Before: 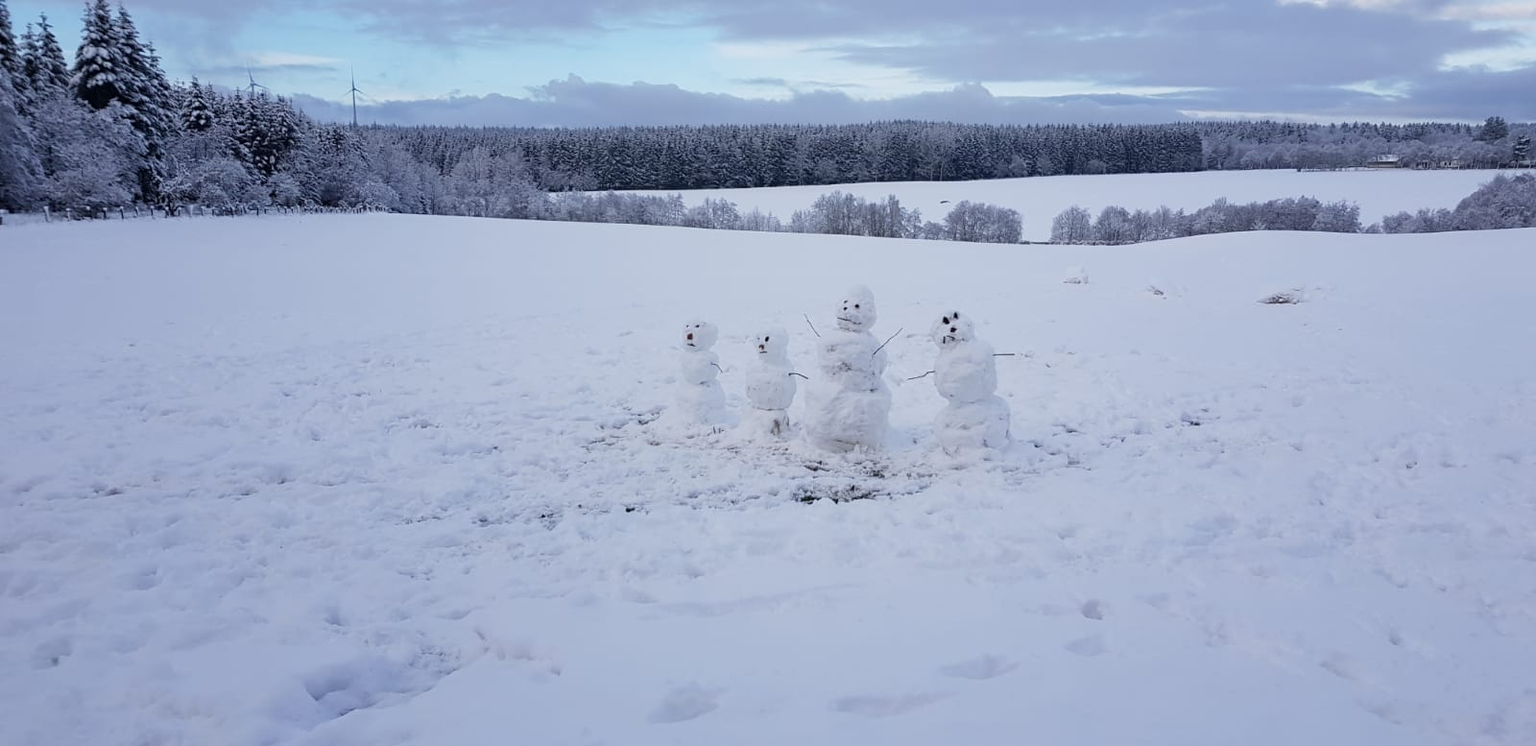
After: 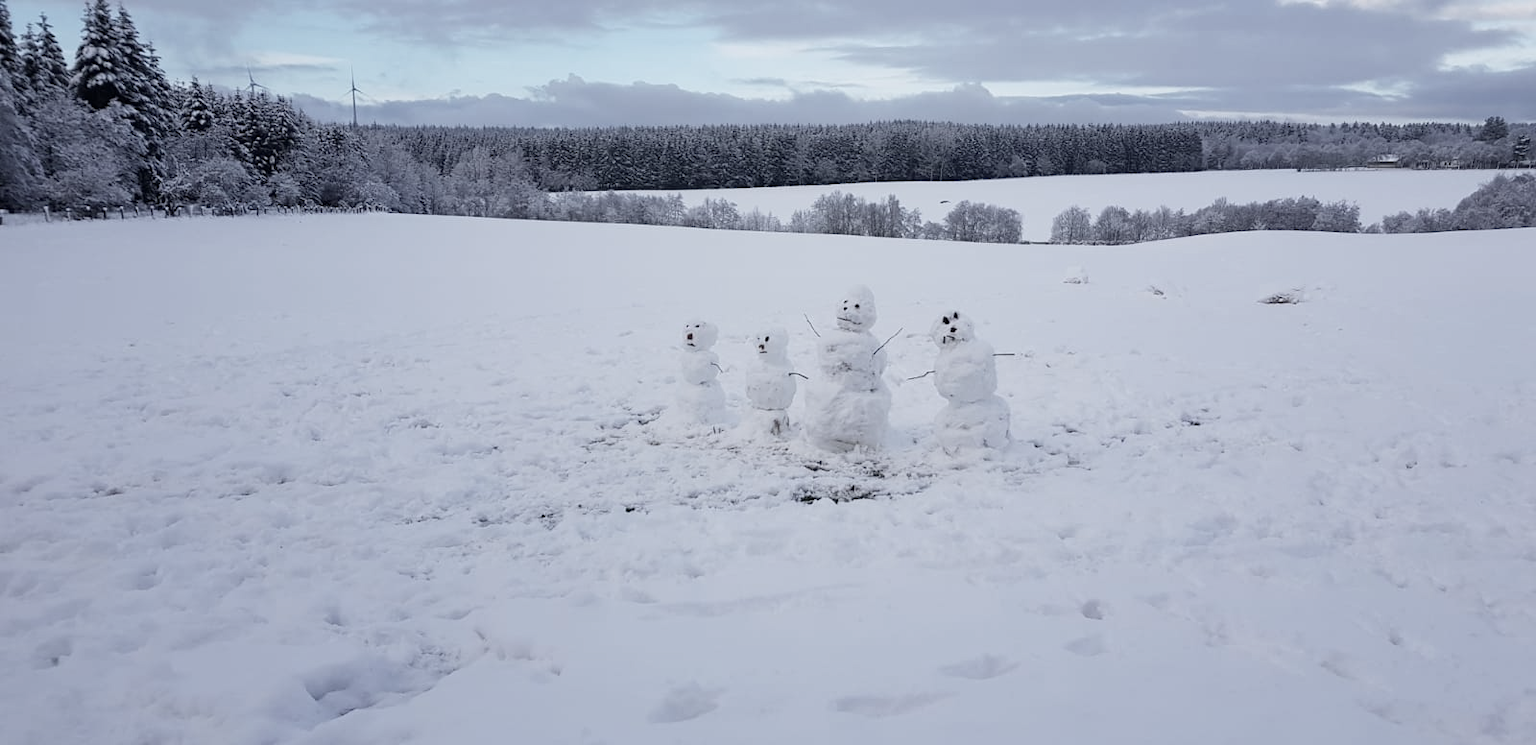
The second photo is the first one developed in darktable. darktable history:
contrast brightness saturation: contrast 0.098, saturation -0.356
